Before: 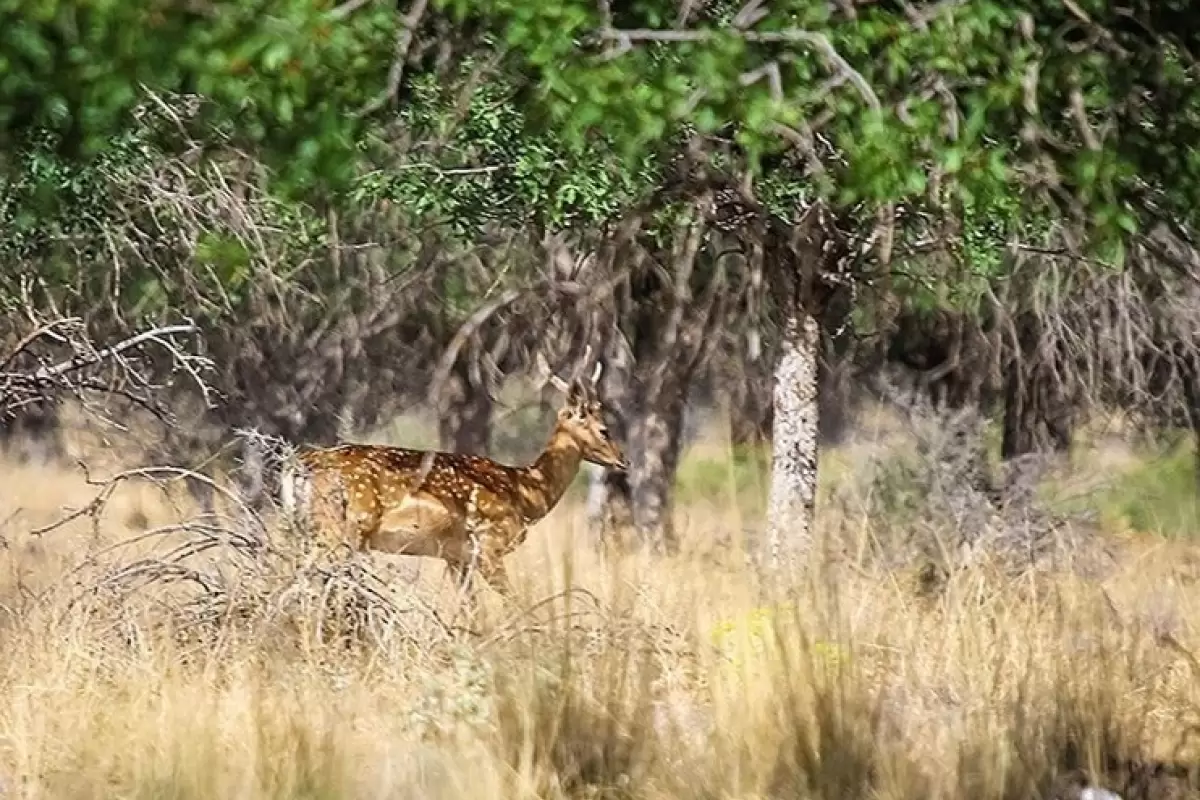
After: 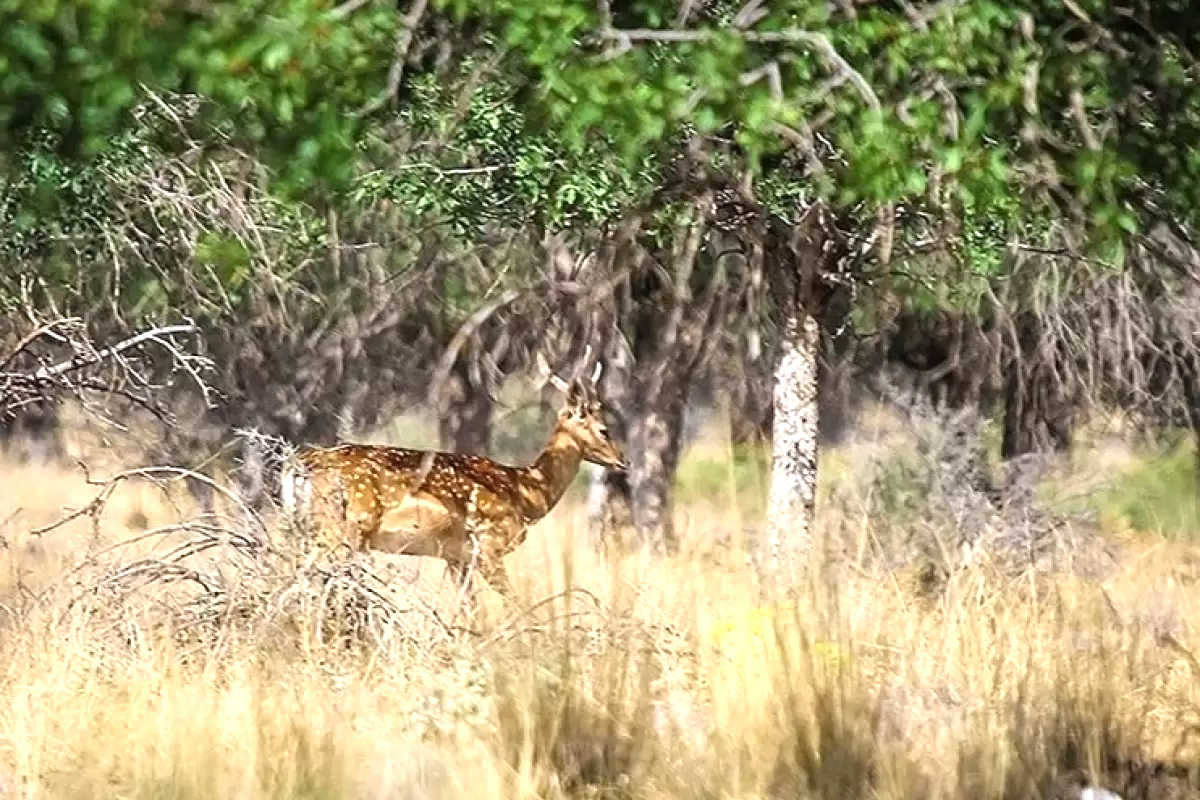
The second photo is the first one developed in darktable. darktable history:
exposure: black level correction 0, exposure 0.5 EV, compensate exposure bias true, compensate highlight preservation false
tone equalizer: on, module defaults
